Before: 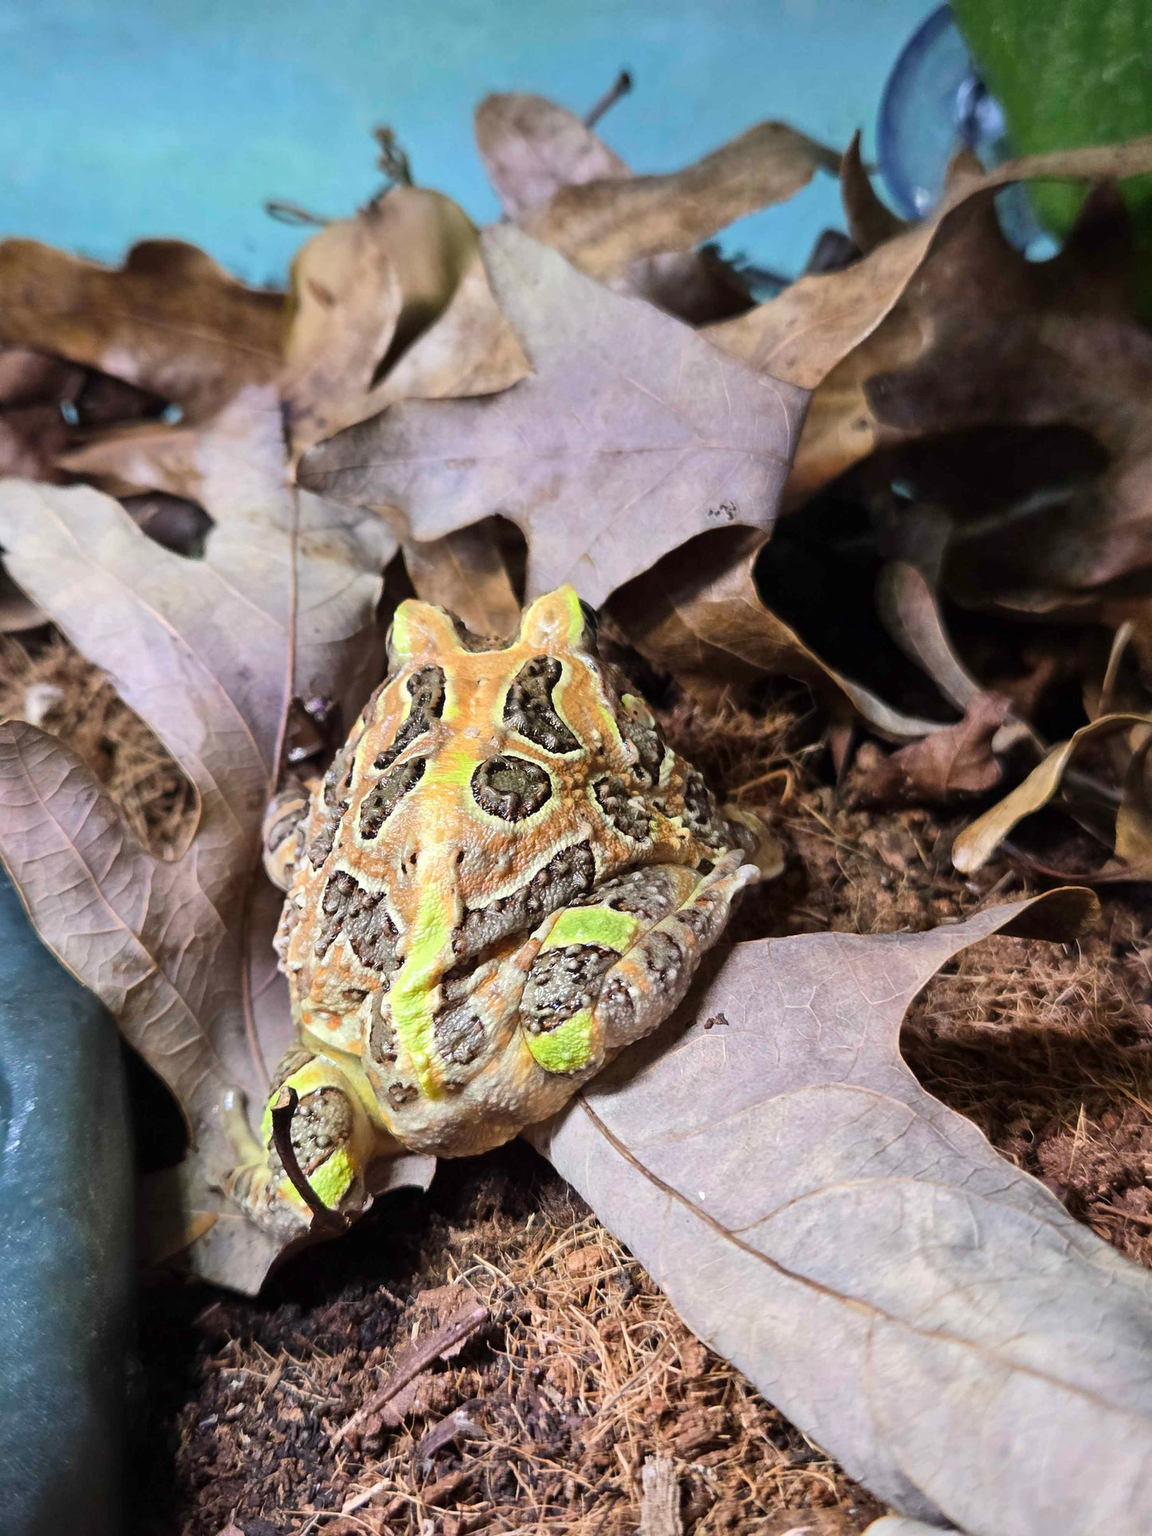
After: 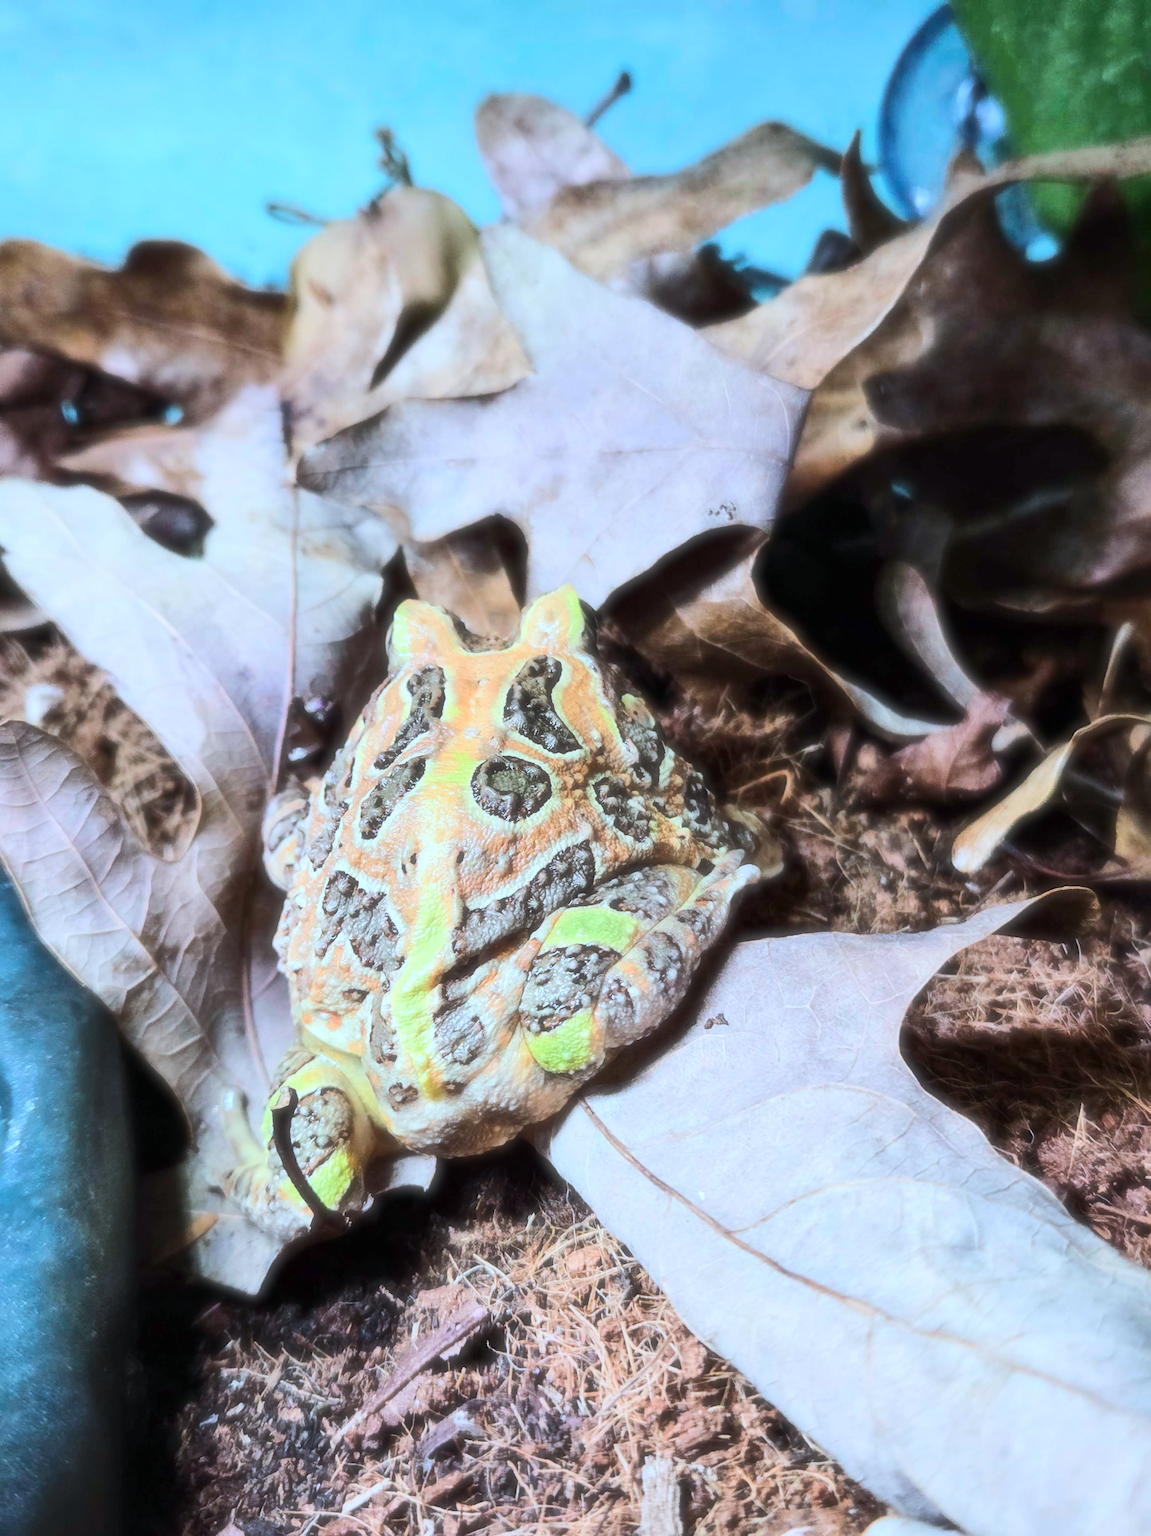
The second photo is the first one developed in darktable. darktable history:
color correction: highlights a* -9.73, highlights b* -21.22
rgb curve: curves: ch0 [(0, 0) (0.284, 0.292) (0.505, 0.644) (1, 1)]; ch1 [(0, 0) (0.284, 0.292) (0.505, 0.644) (1, 1)]; ch2 [(0, 0) (0.284, 0.292) (0.505, 0.644) (1, 1)], compensate middle gray true
soften: size 19.52%, mix 20.32%
